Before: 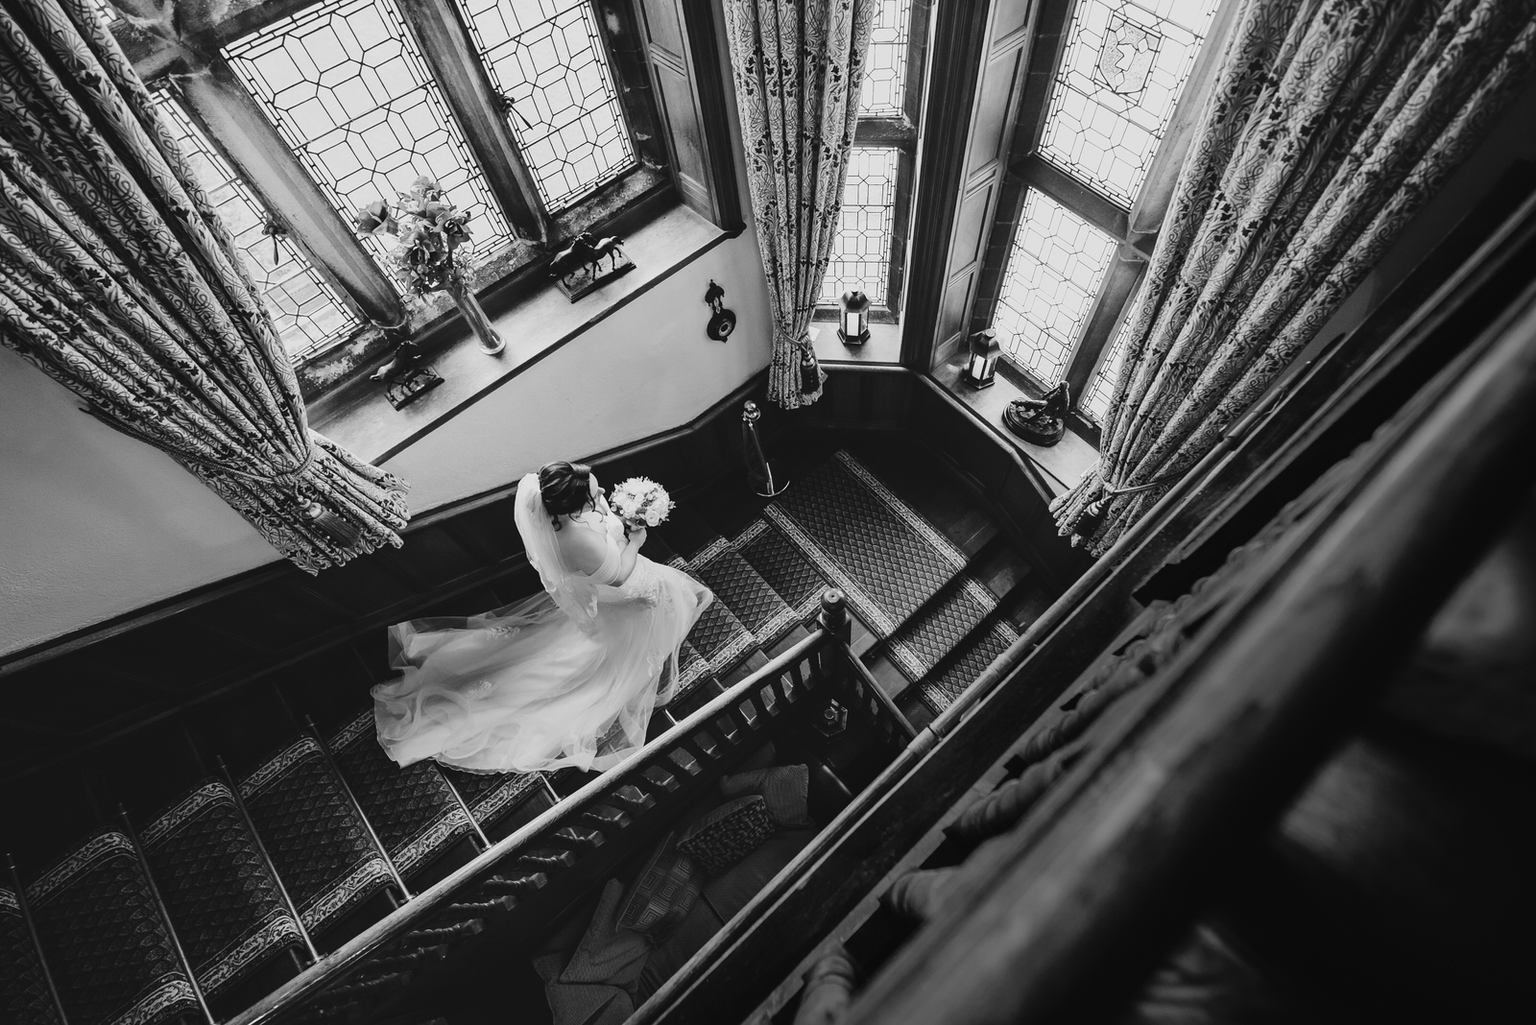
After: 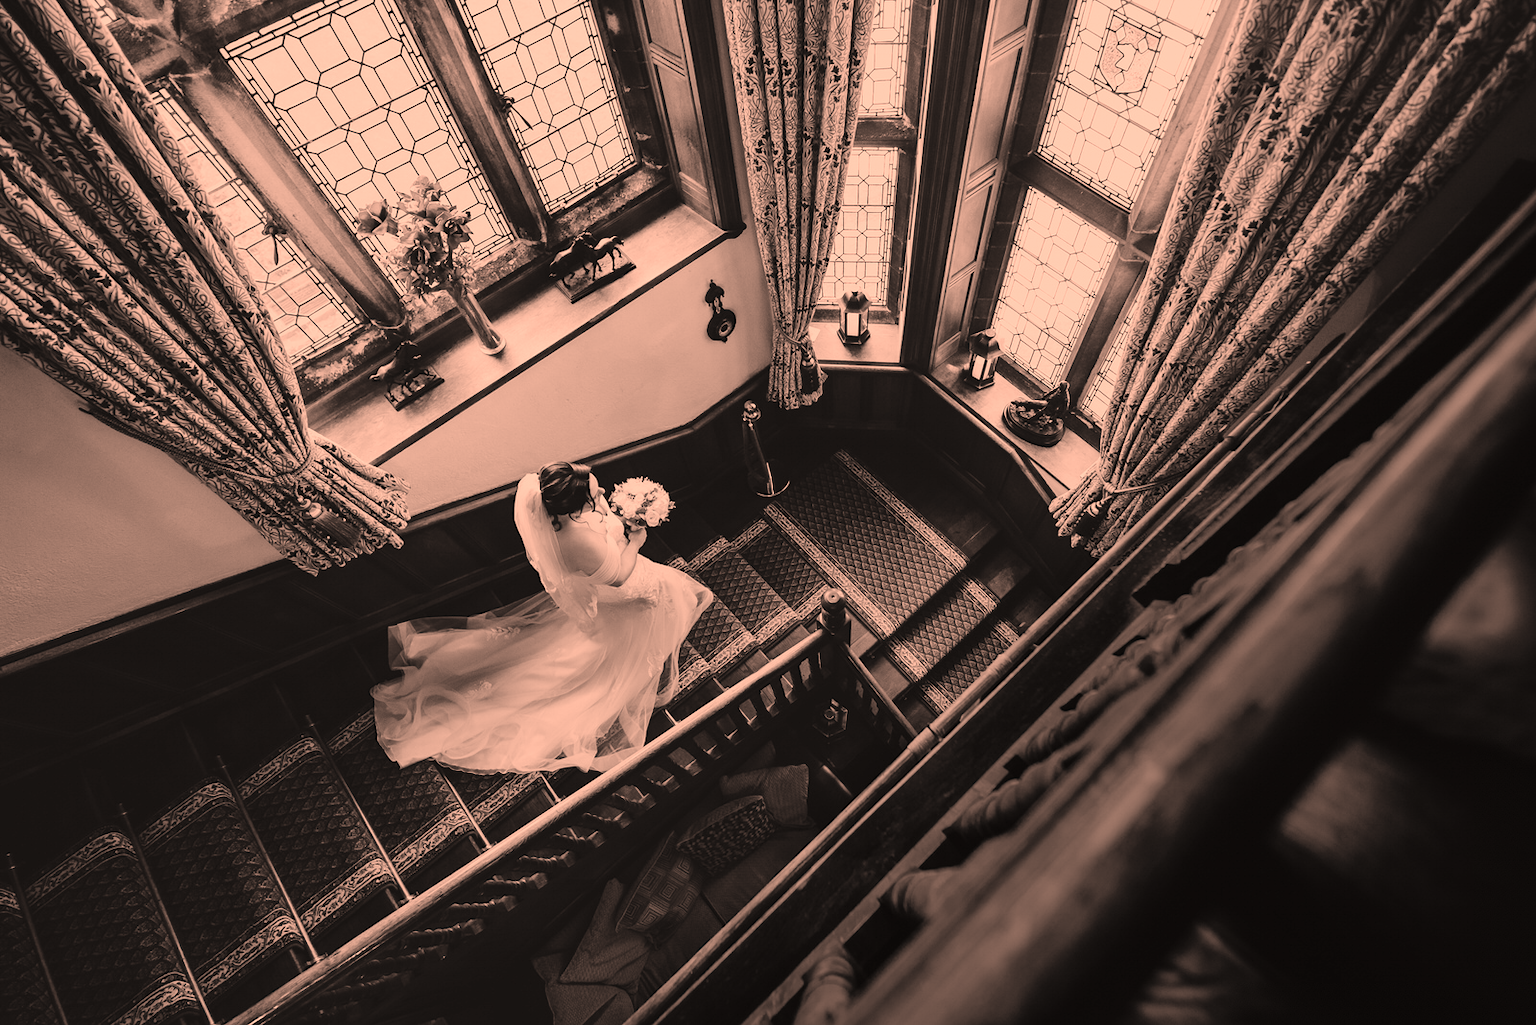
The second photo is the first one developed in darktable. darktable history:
color correction: highlights a* 39.44, highlights b* 39.88, saturation 0.692
